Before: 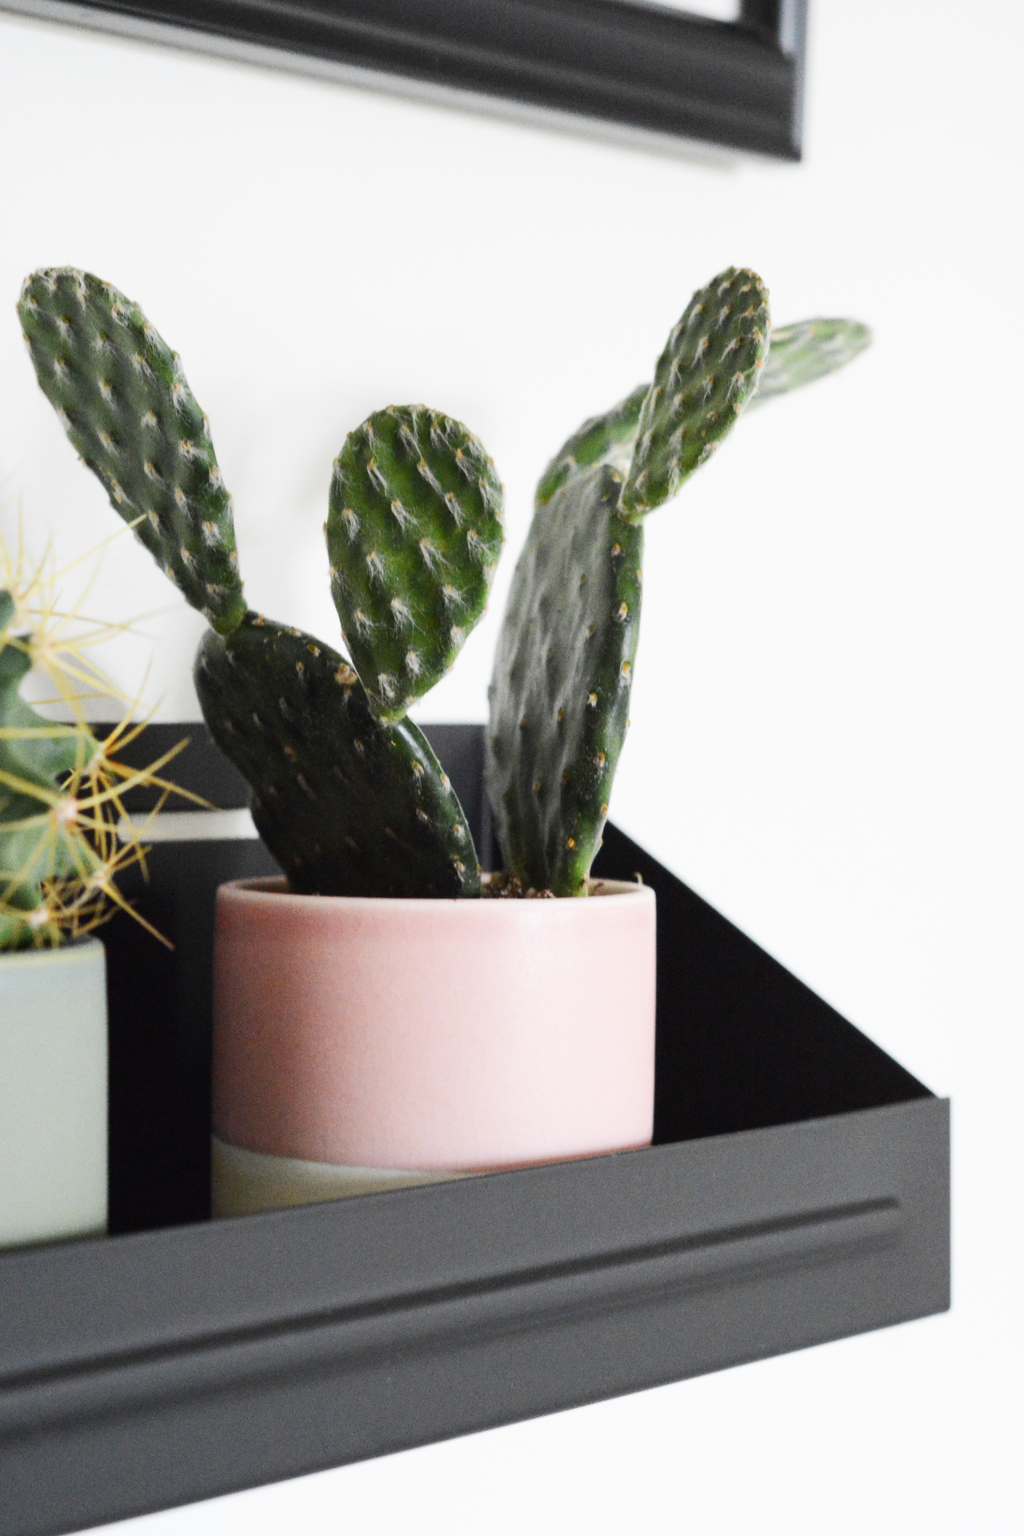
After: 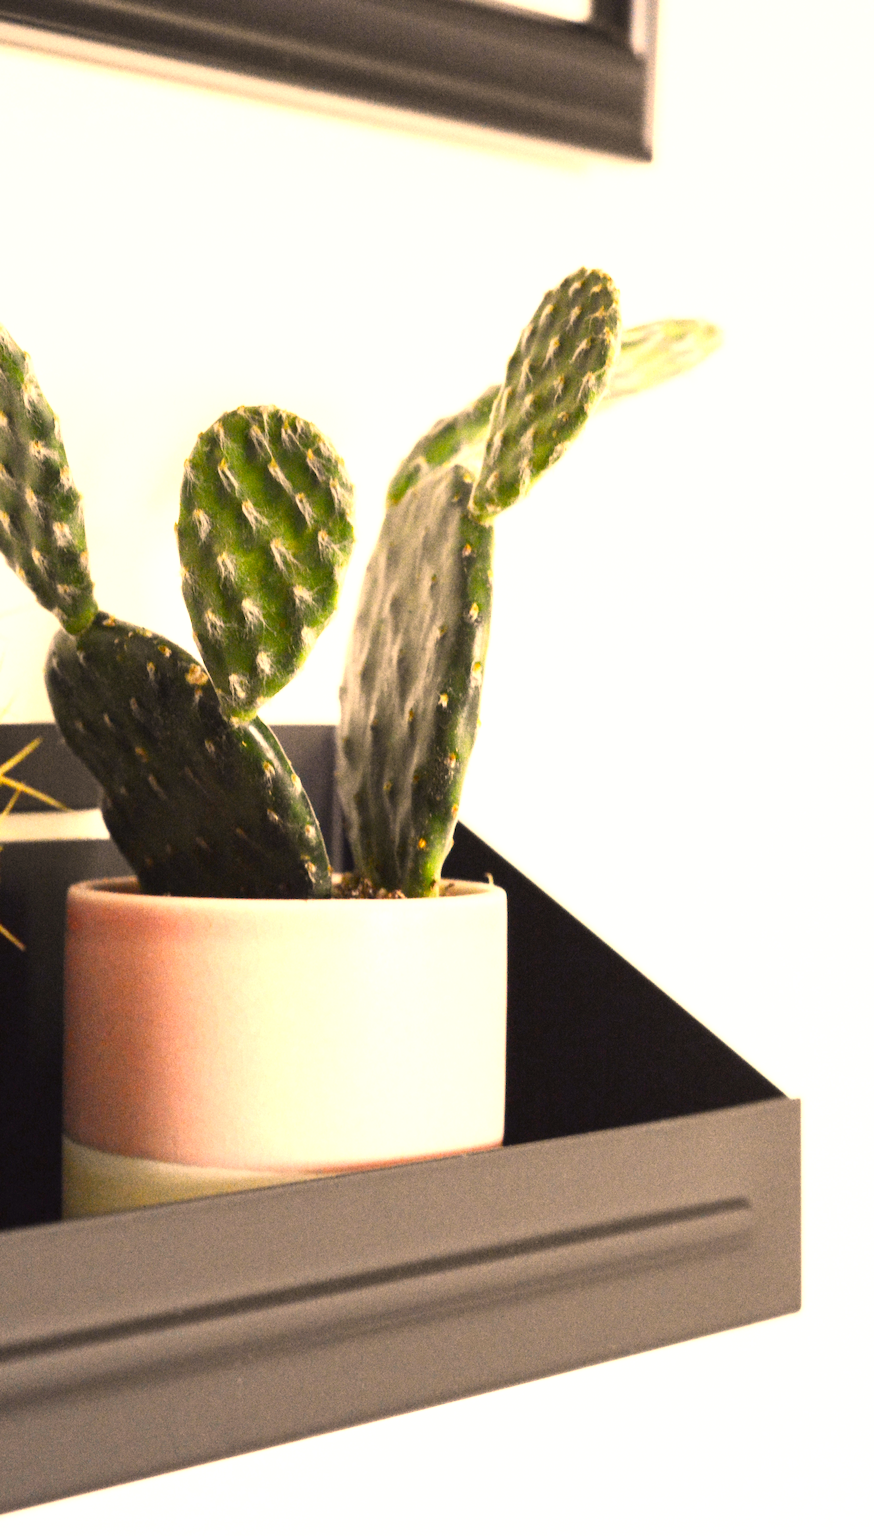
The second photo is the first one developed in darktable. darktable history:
color correction: highlights a* 14.89, highlights b* 30.96
exposure: exposure 1.267 EV, compensate exposure bias true, compensate highlight preservation false
crop and rotate: left 14.601%
